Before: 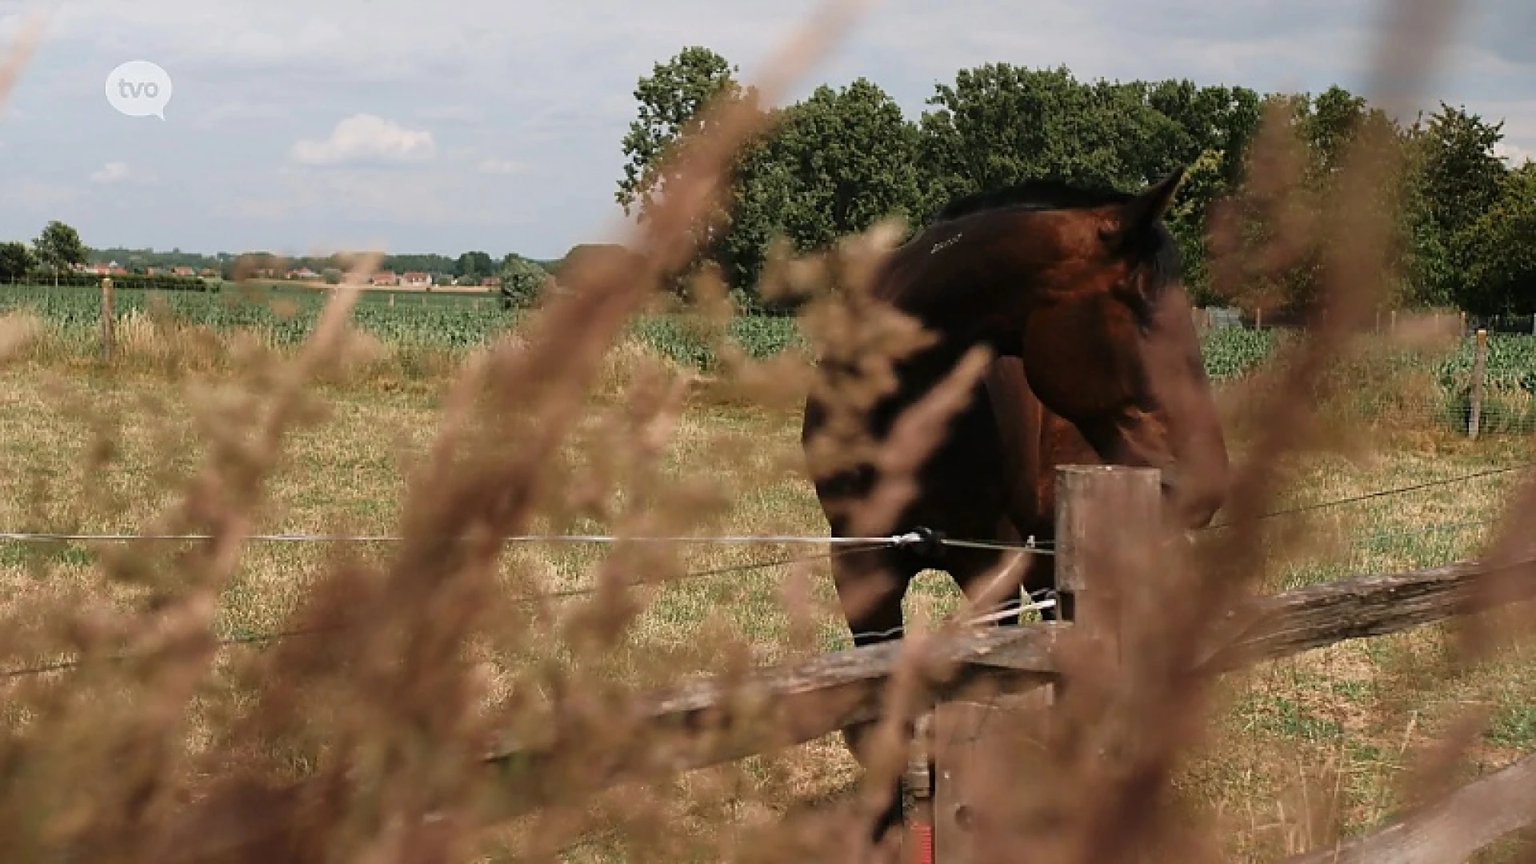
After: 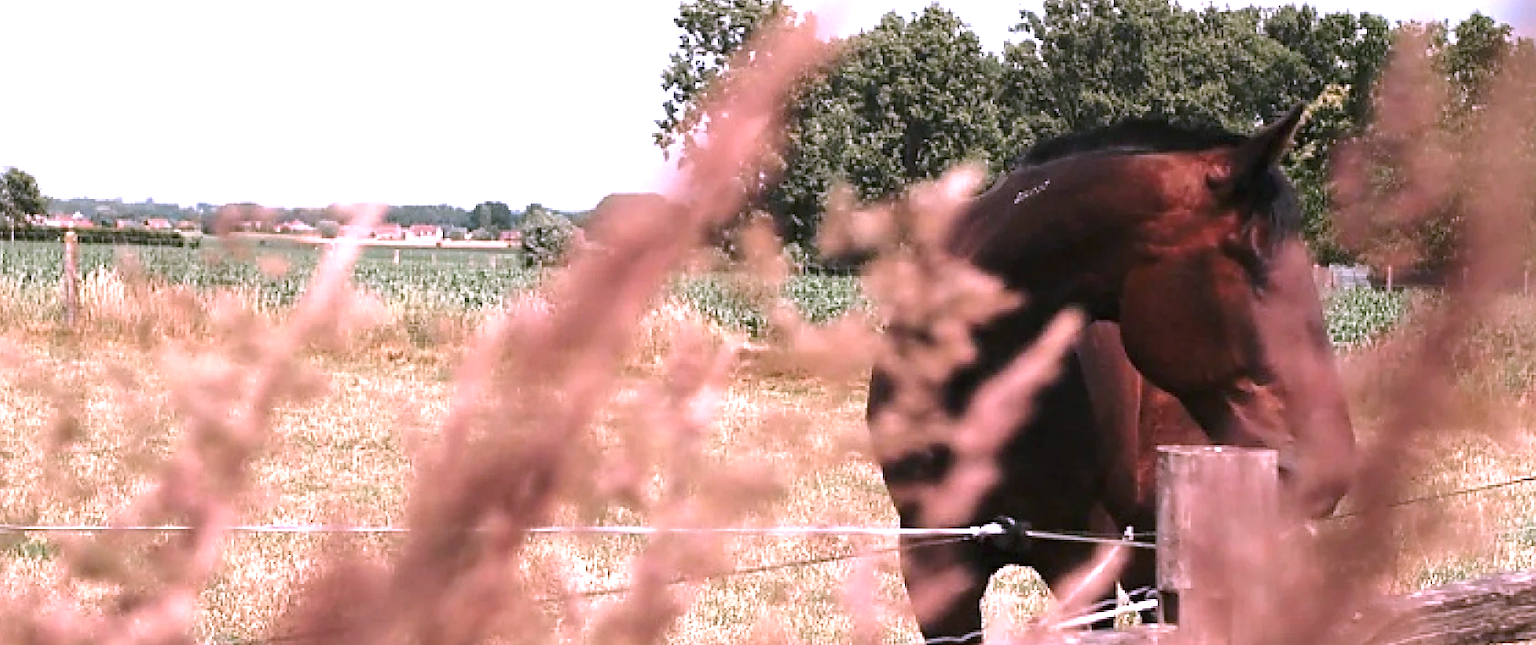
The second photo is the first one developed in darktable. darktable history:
exposure: black level correction 0, exposure 1.386 EV, compensate highlight preservation false
color correction: highlights a* 15.22, highlights b* -24.3
crop: left 2.987%, top 8.867%, right 9.672%, bottom 25.914%
